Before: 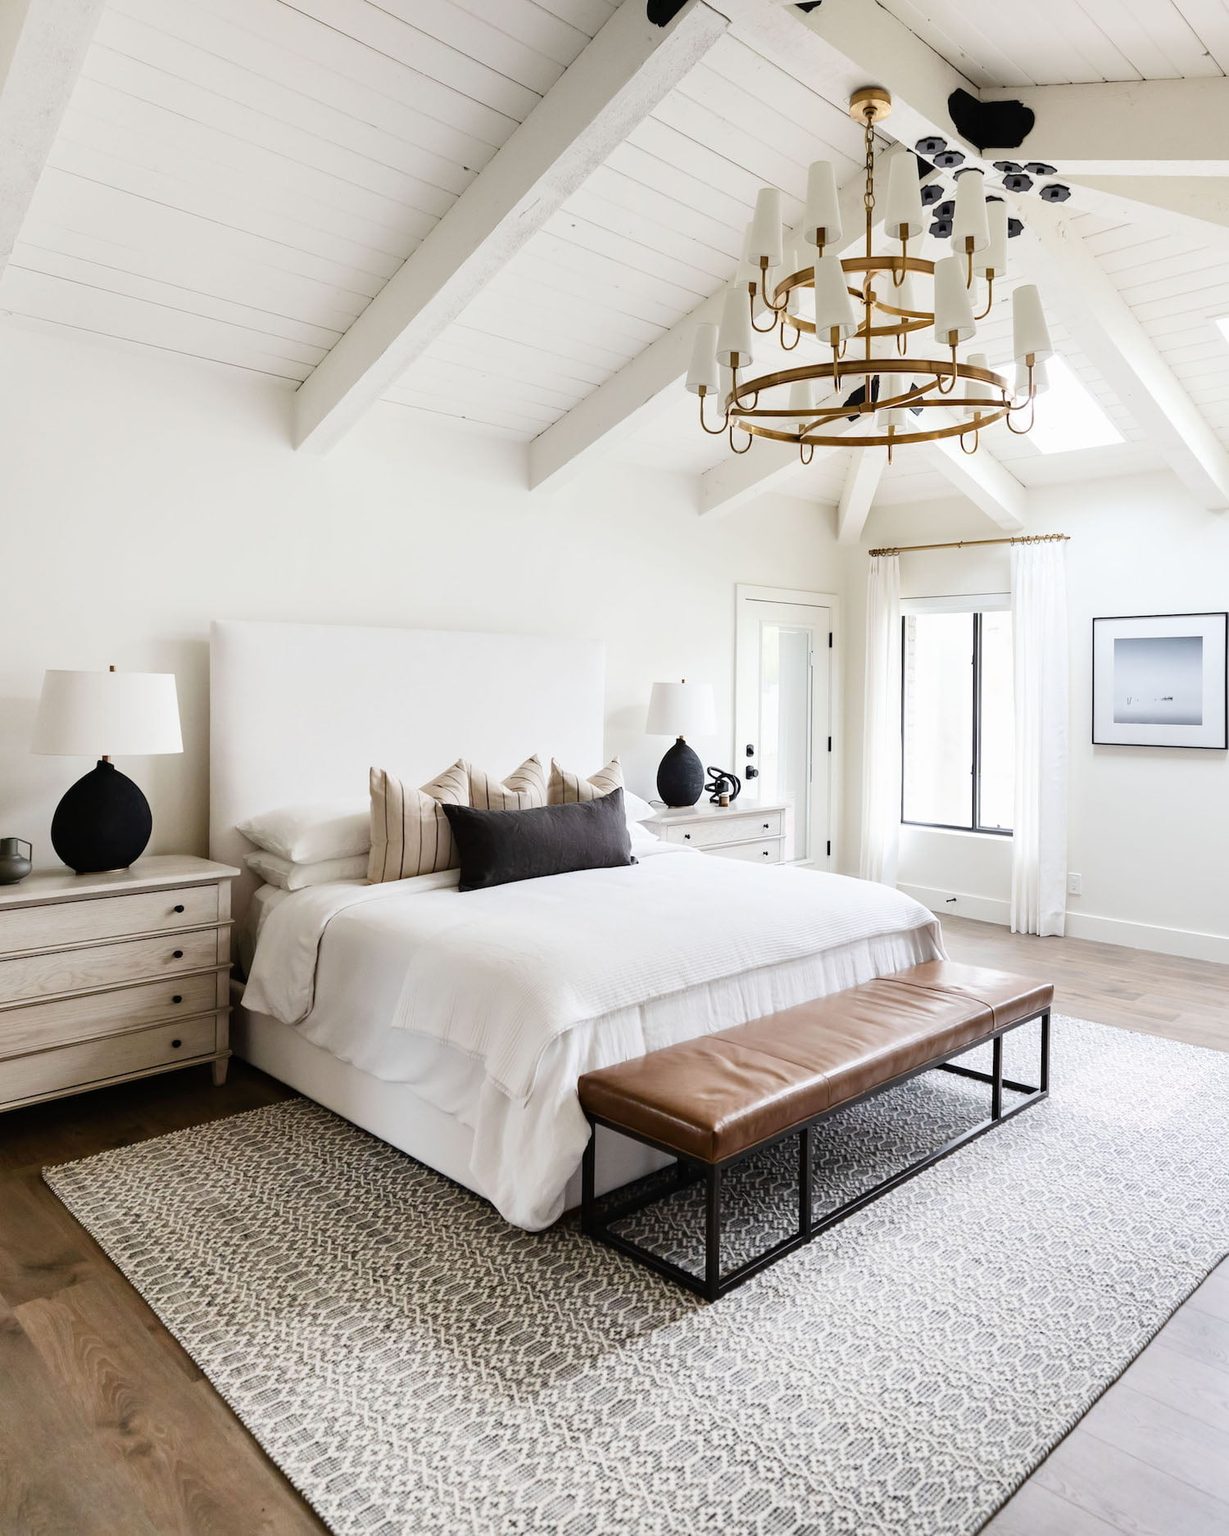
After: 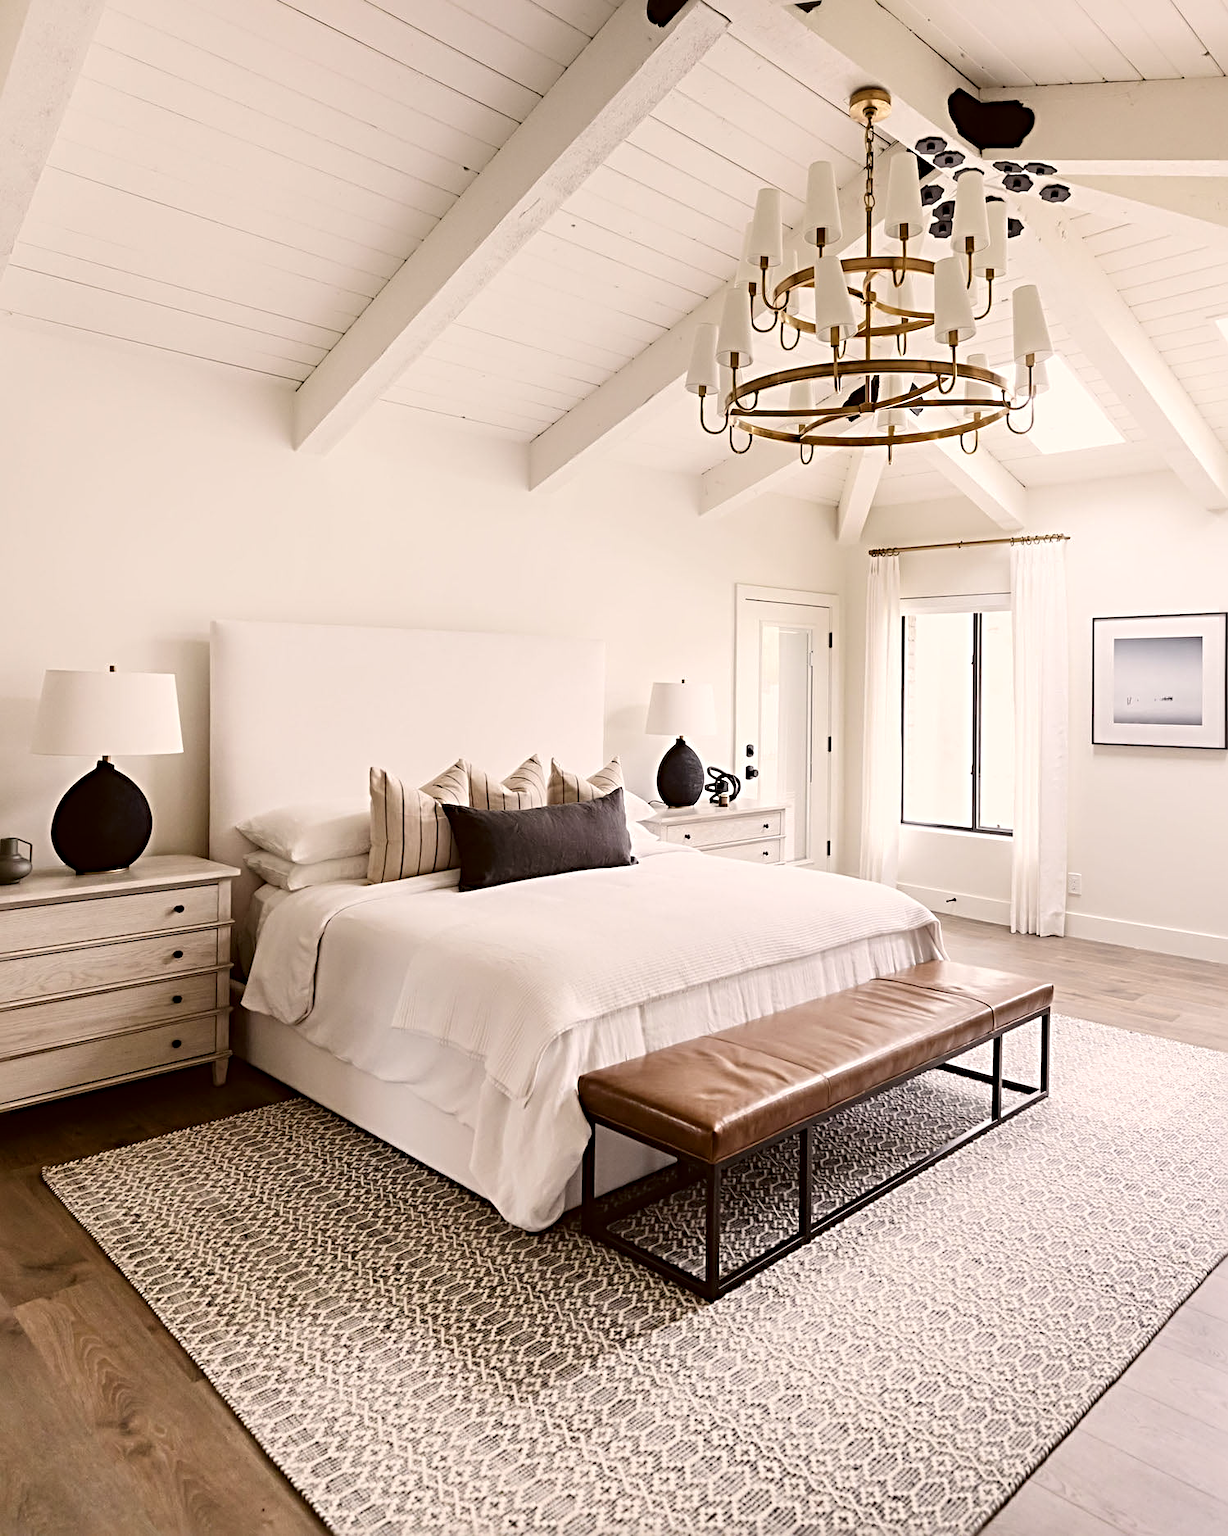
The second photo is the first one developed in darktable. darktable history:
color correction: highlights a* 6.27, highlights b* 8.19, shadows a* 5.94, shadows b* 7.23, saturation 0.9
sharpen: radius 4.883
